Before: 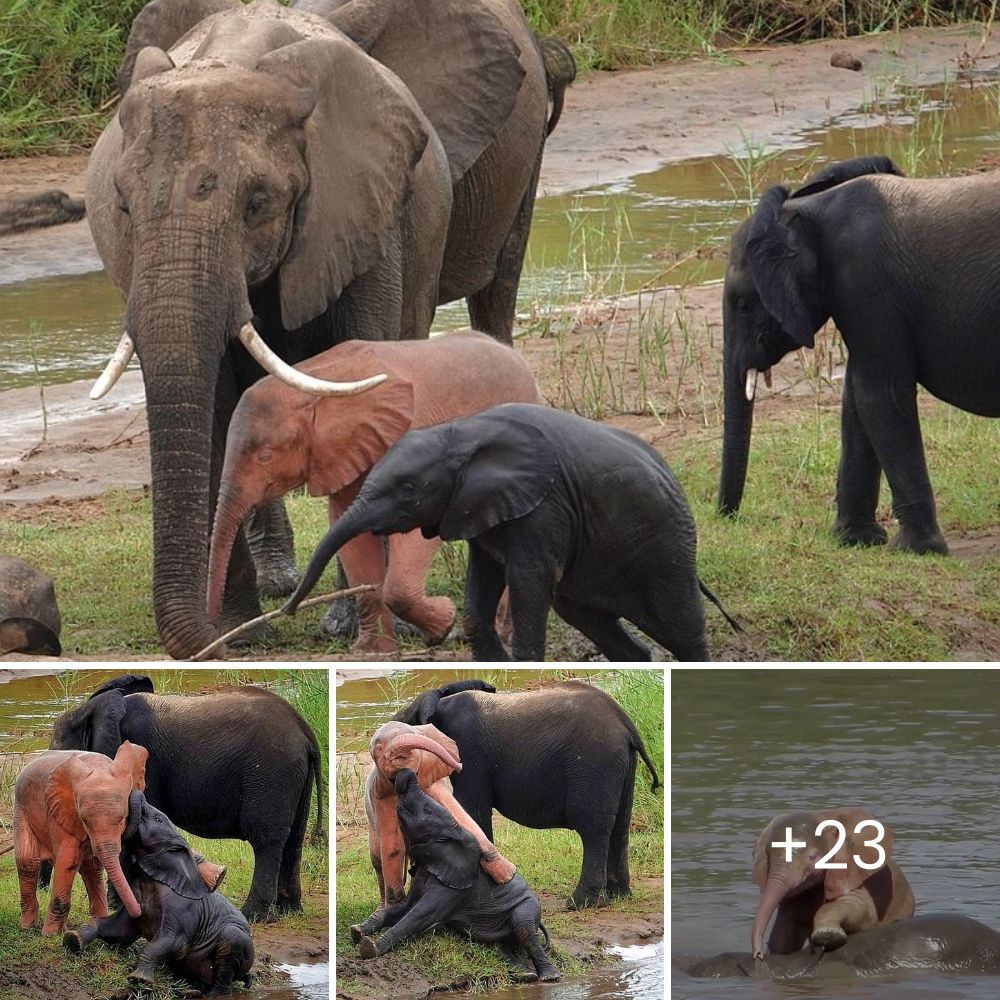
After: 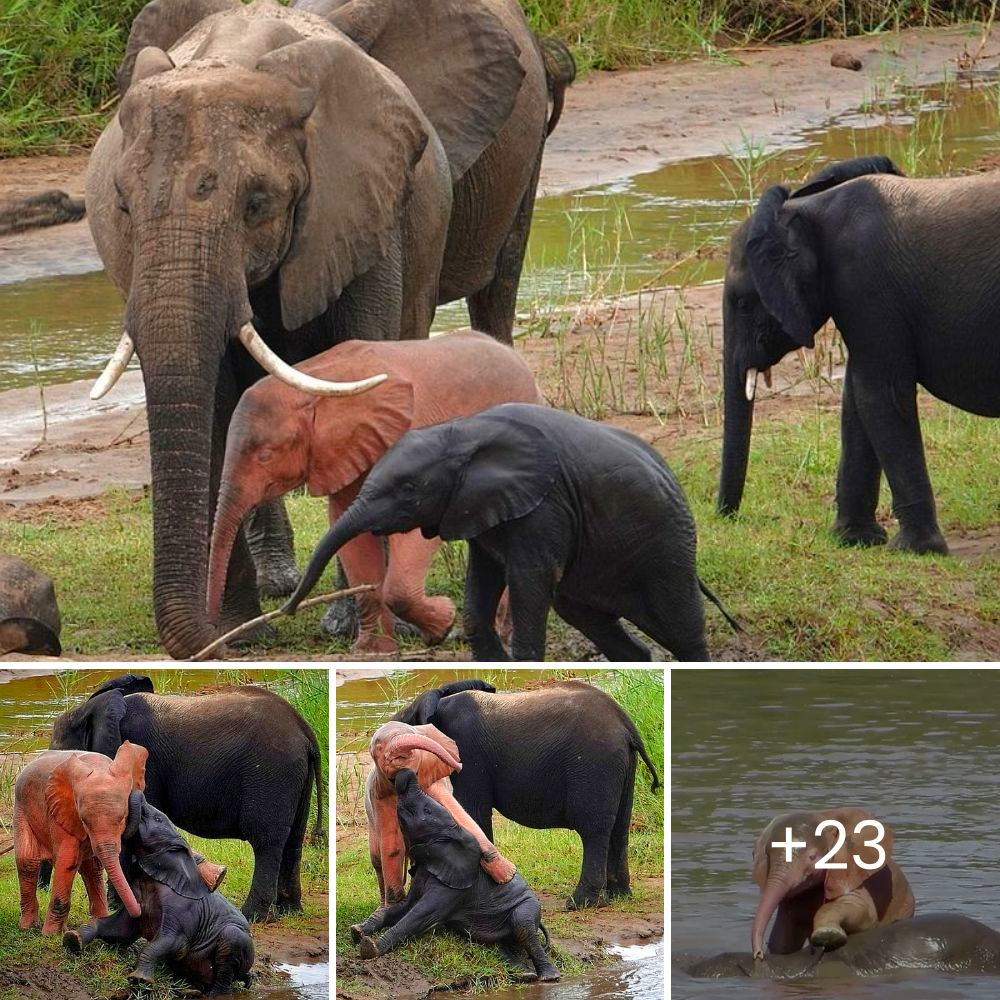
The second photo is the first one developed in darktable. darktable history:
contrast brightness saturation: contrast 0.087, saturation 0.276
